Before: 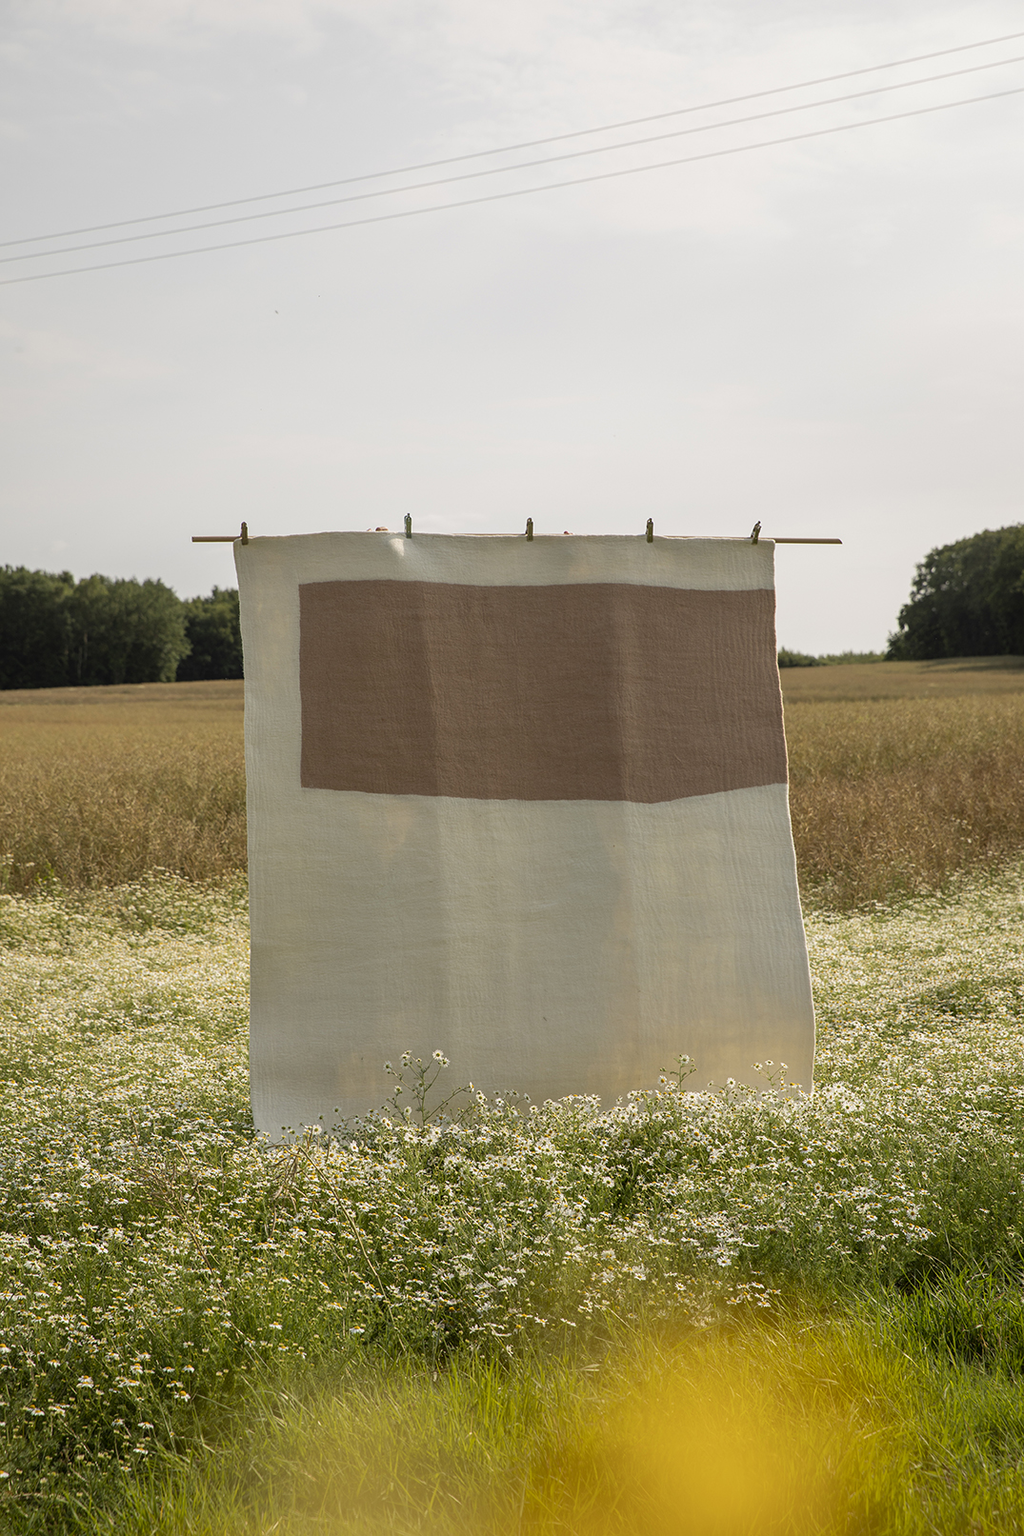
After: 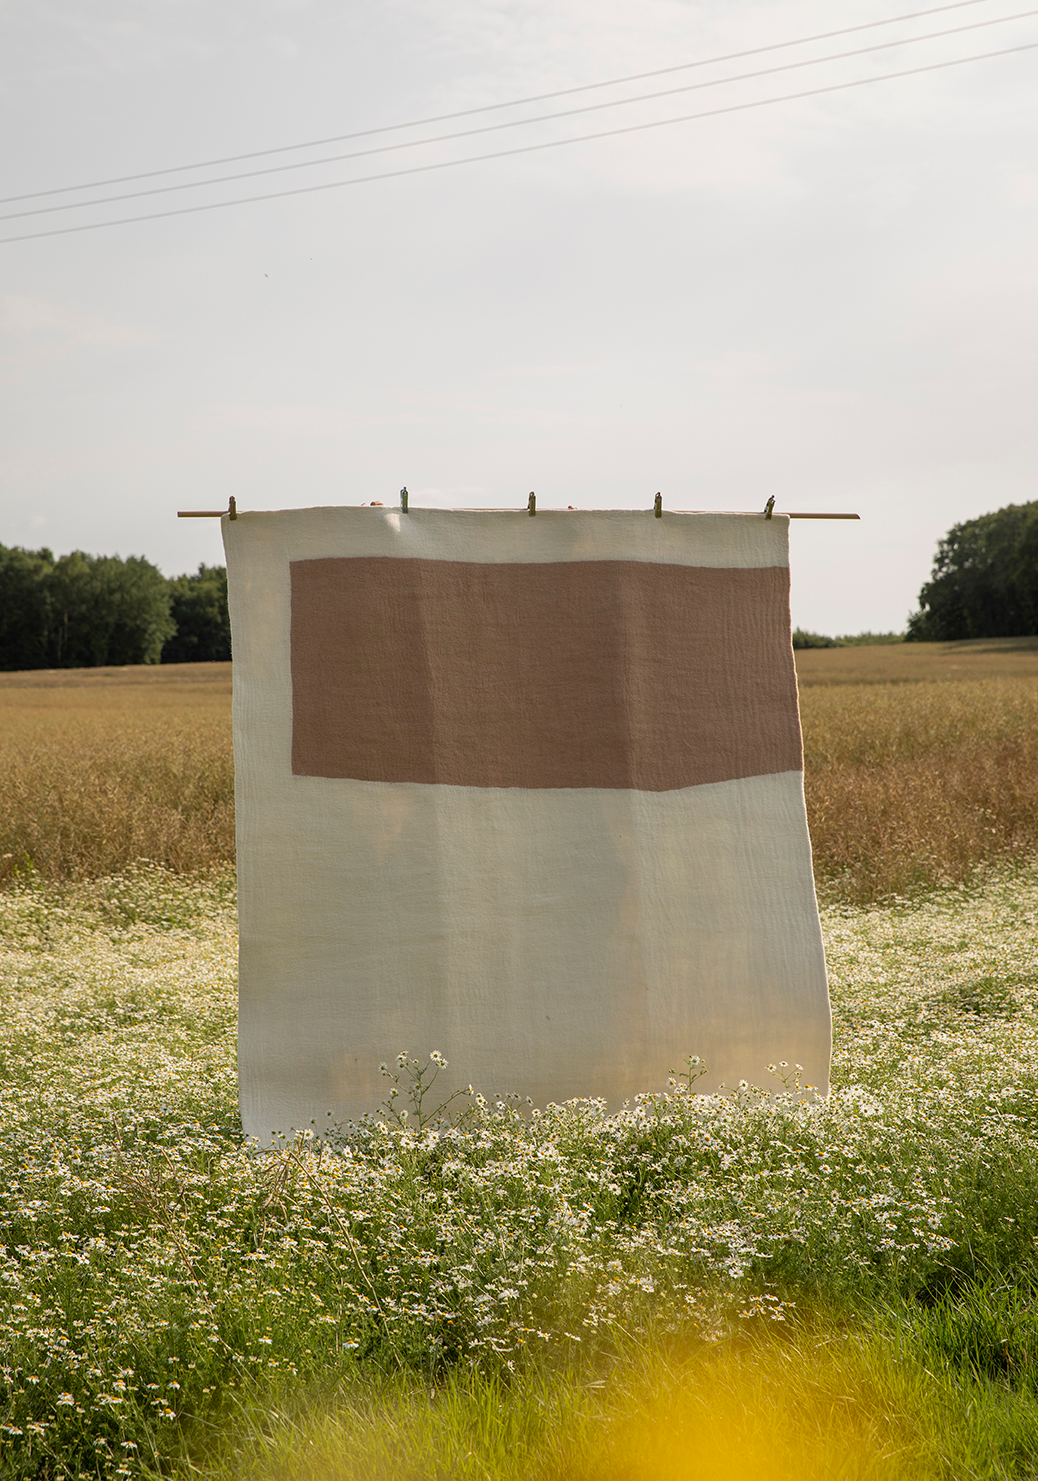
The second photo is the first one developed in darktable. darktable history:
crop: left 2.305%, top 3.243%, right 1.056%, bottom 4.914%
